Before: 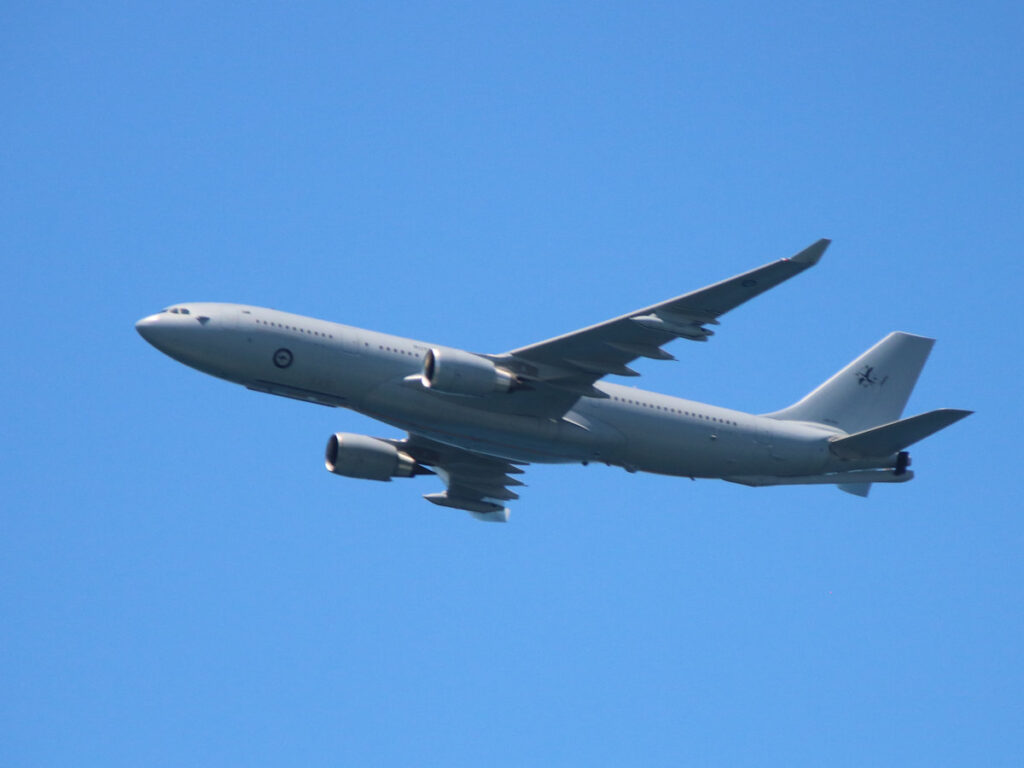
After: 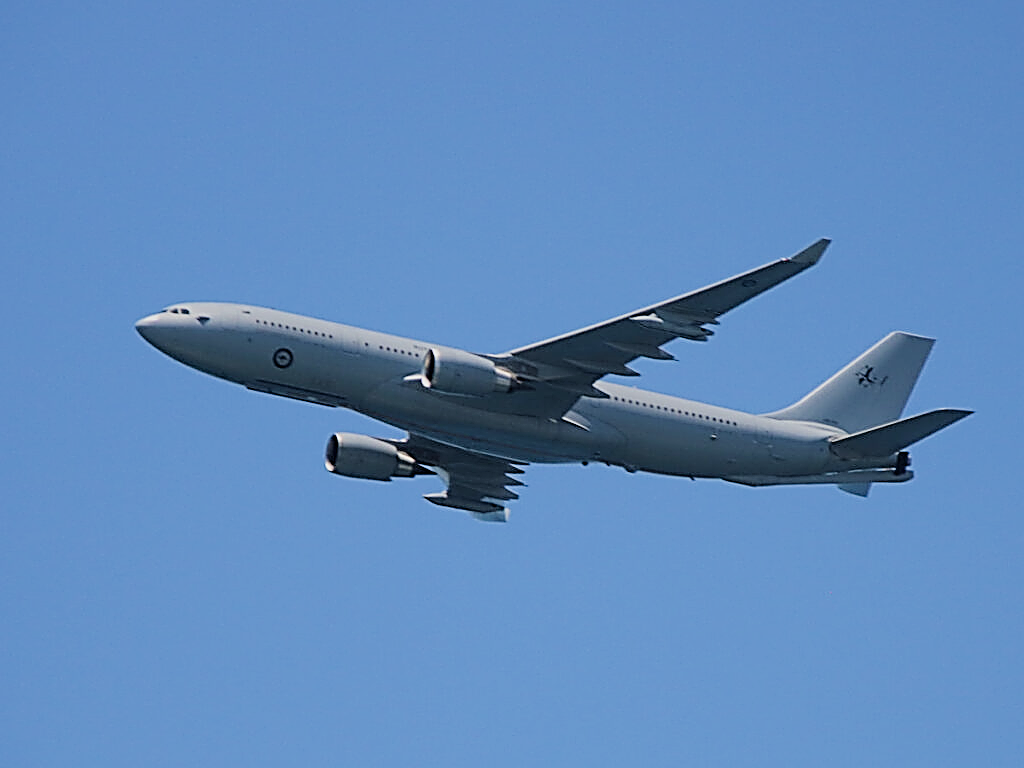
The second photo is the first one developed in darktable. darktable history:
filmic rgb: black relative exposure -7.65 EV, white relative exposure 4.56 EV, hardness 3.61, contrast 0.983
sharpen: amount 1.991
